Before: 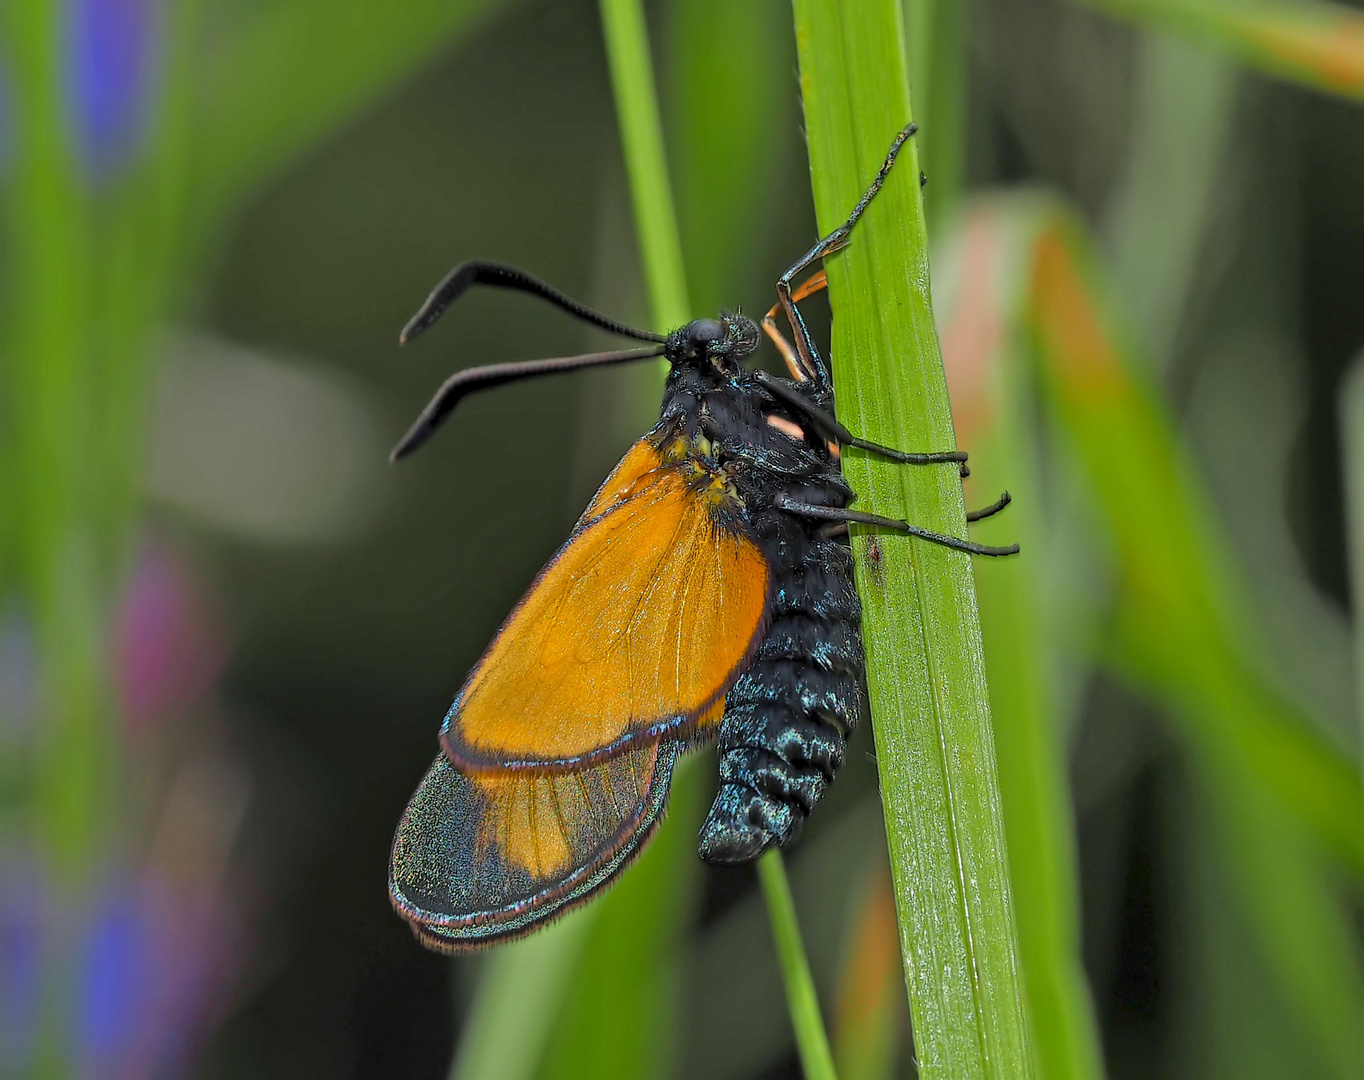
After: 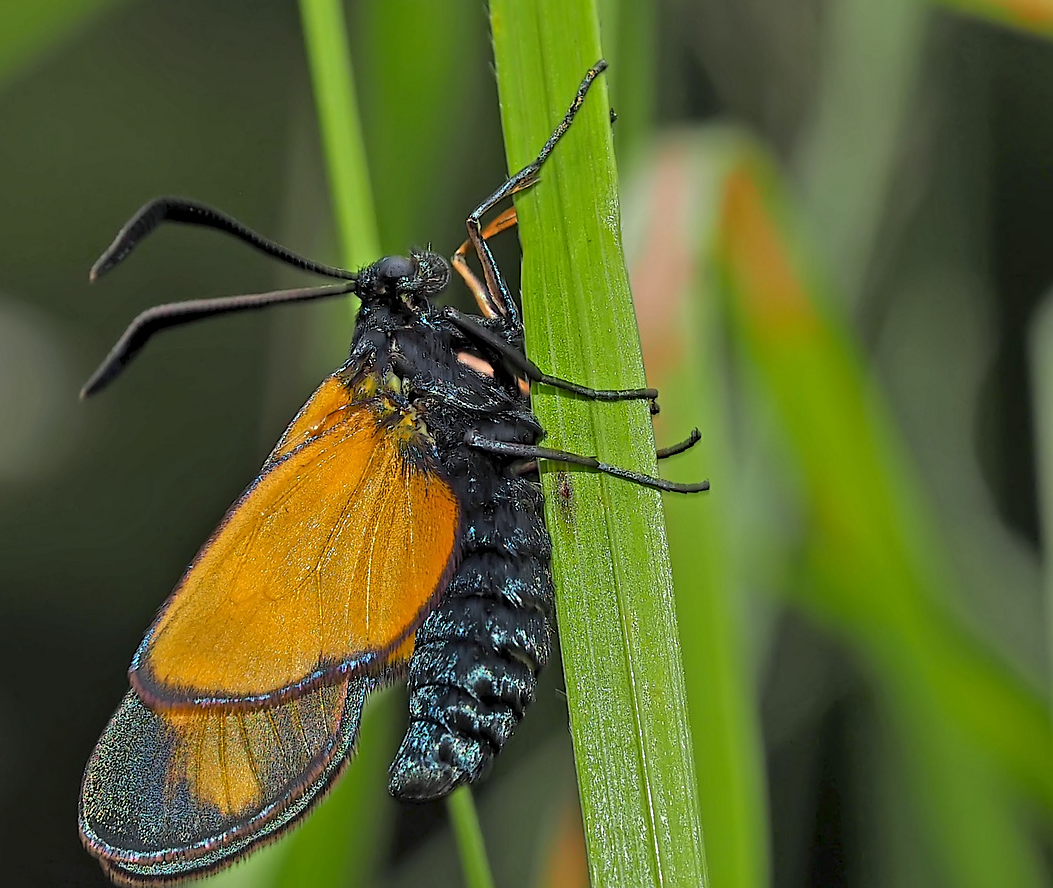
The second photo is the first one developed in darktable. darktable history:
crop: left 22.768%, top 5.878%, bottom 11.852%
sharpen: on, module defaults
